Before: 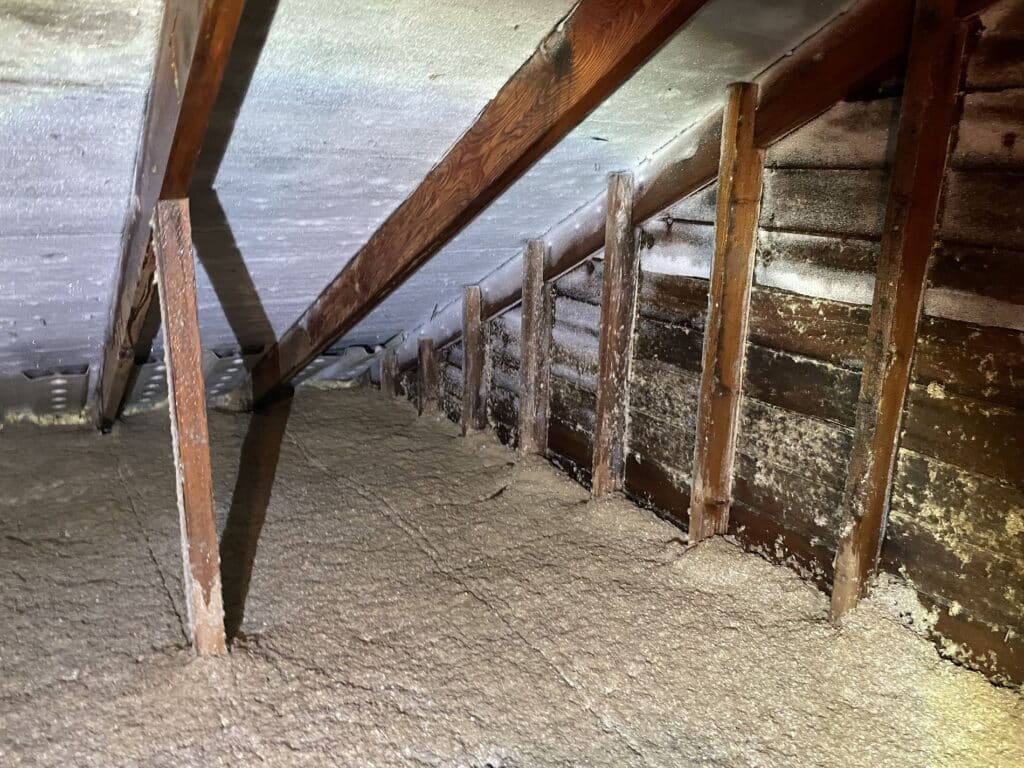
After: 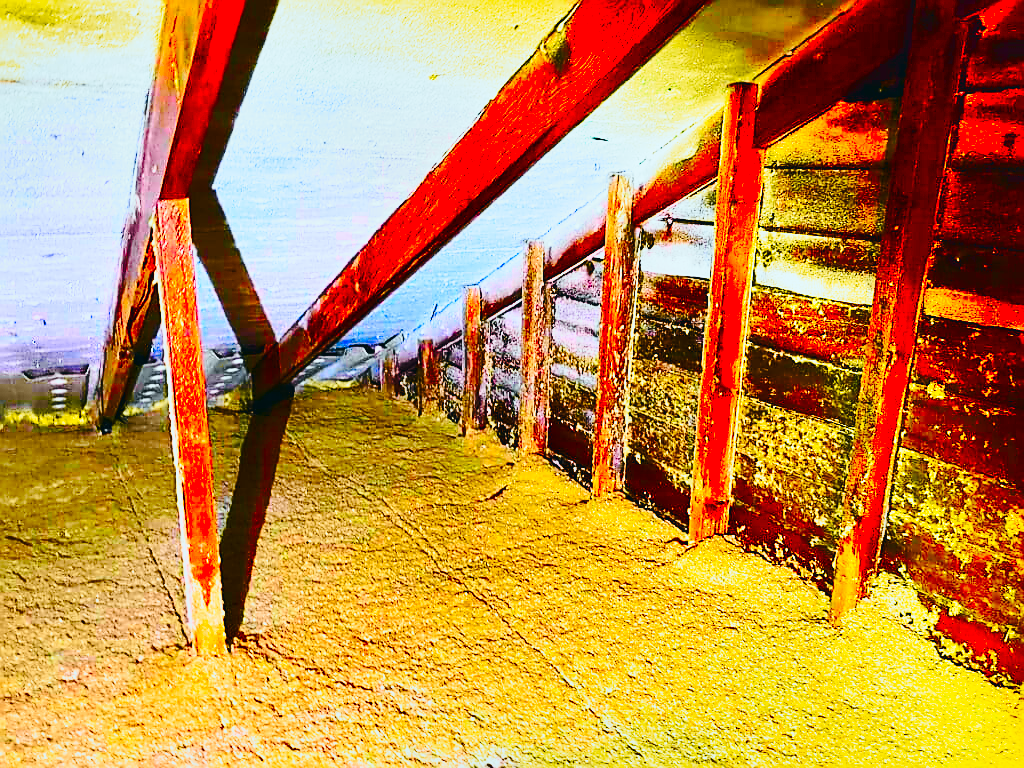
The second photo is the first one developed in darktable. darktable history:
contrast brightness saturation: contrast 0.07, brightness 0.08, saturation 0.18
shadows and highlights: low approximation 0.01, soften with gaussian
rotate and perspective: crop left 0, crop top 0
tone curve: curves: ch0 [(0, 0.026) (0.058, 0.049) (0.246, 0.214) (0.437, 0.498) (0.55, 0.644) (0.657, 0.767) (0.822, 0.9) (1, 0.961)]; ch1 [(0, 0) (0.346, 0.307) (0.408, 0.369) (0.453, 0.457) (0.476, 0.489) (0.502, 0.493) (0.521, 0.515) (0.537, 0.531) (0.612, 0.641) (0.676, 0.728) (1, 1)]; ch2 [(0, 0) (0.346, 0.34) (0.434, 0.46) (0.485, 0.494) (0.5, 0.494) (0.511, 0.504) (0.537, 0.551) (0.579, 0.599) (0.625, 0.686) (1, 1)], color space Lab, independent channels, preserve colors none
color correction: saturation 3
base curve: curves: ch0 [(0, 0) (0.036, 0.037) (0.121, 0.228) (0.46, 0.76) (0.859, 0.983) (1, 1)], preserve colors none
sharpen: radius 1.4, amount 1.25, threshold 0.7
color balance rgb: perceptual saturation grading › global saturation 30%, global vibrance 20%
